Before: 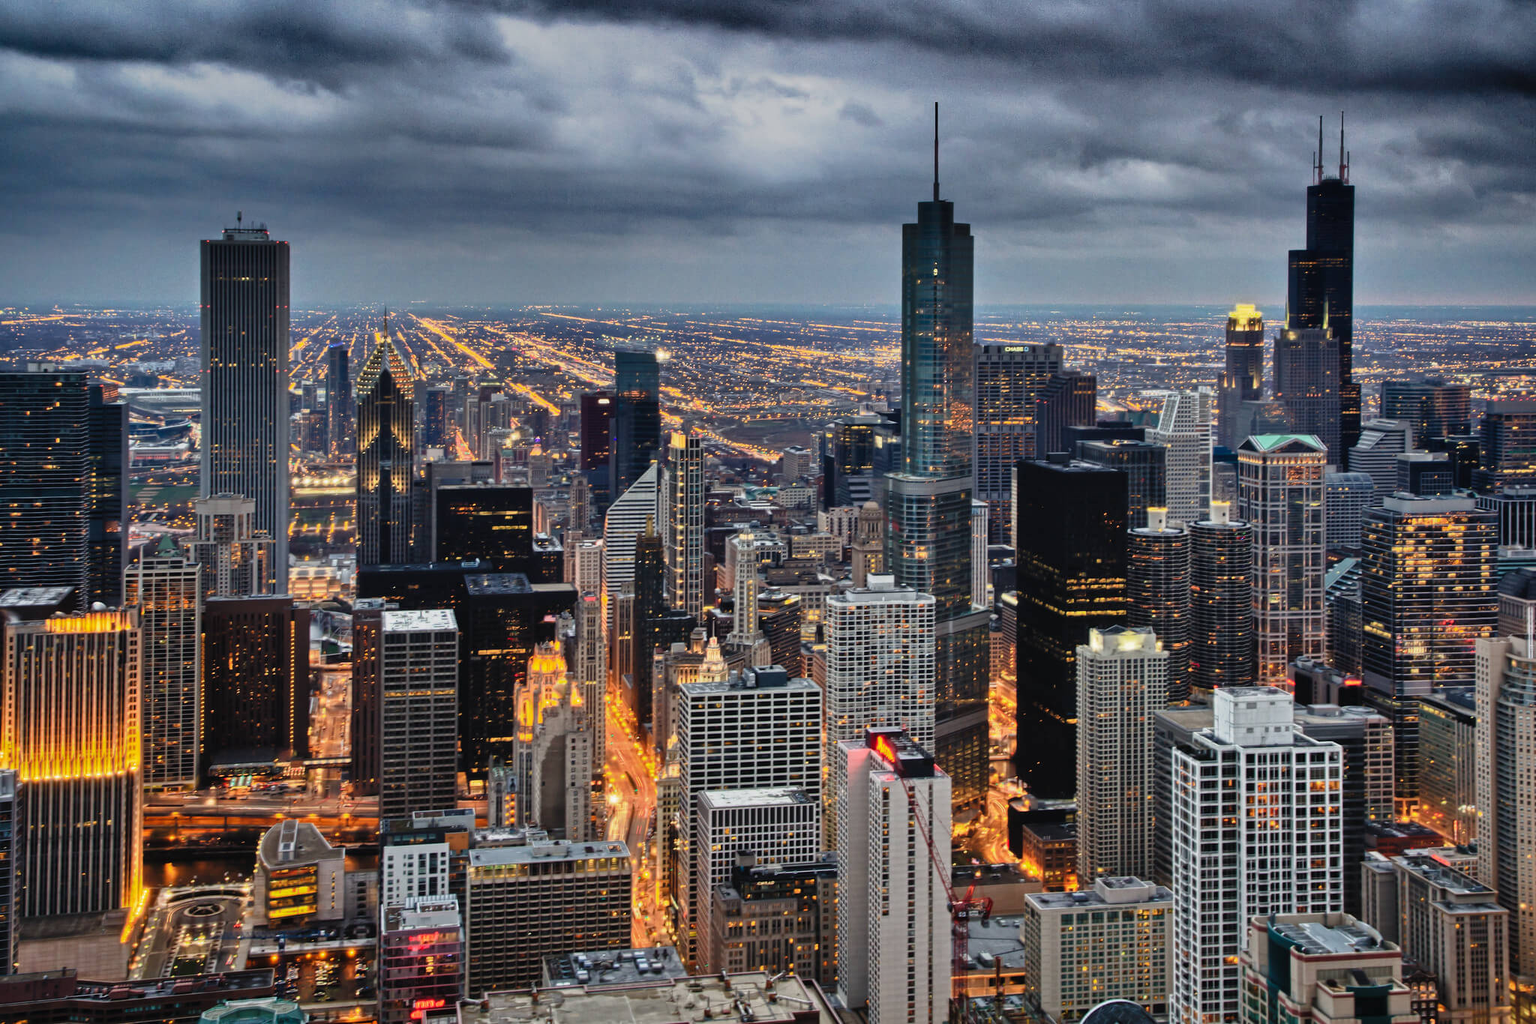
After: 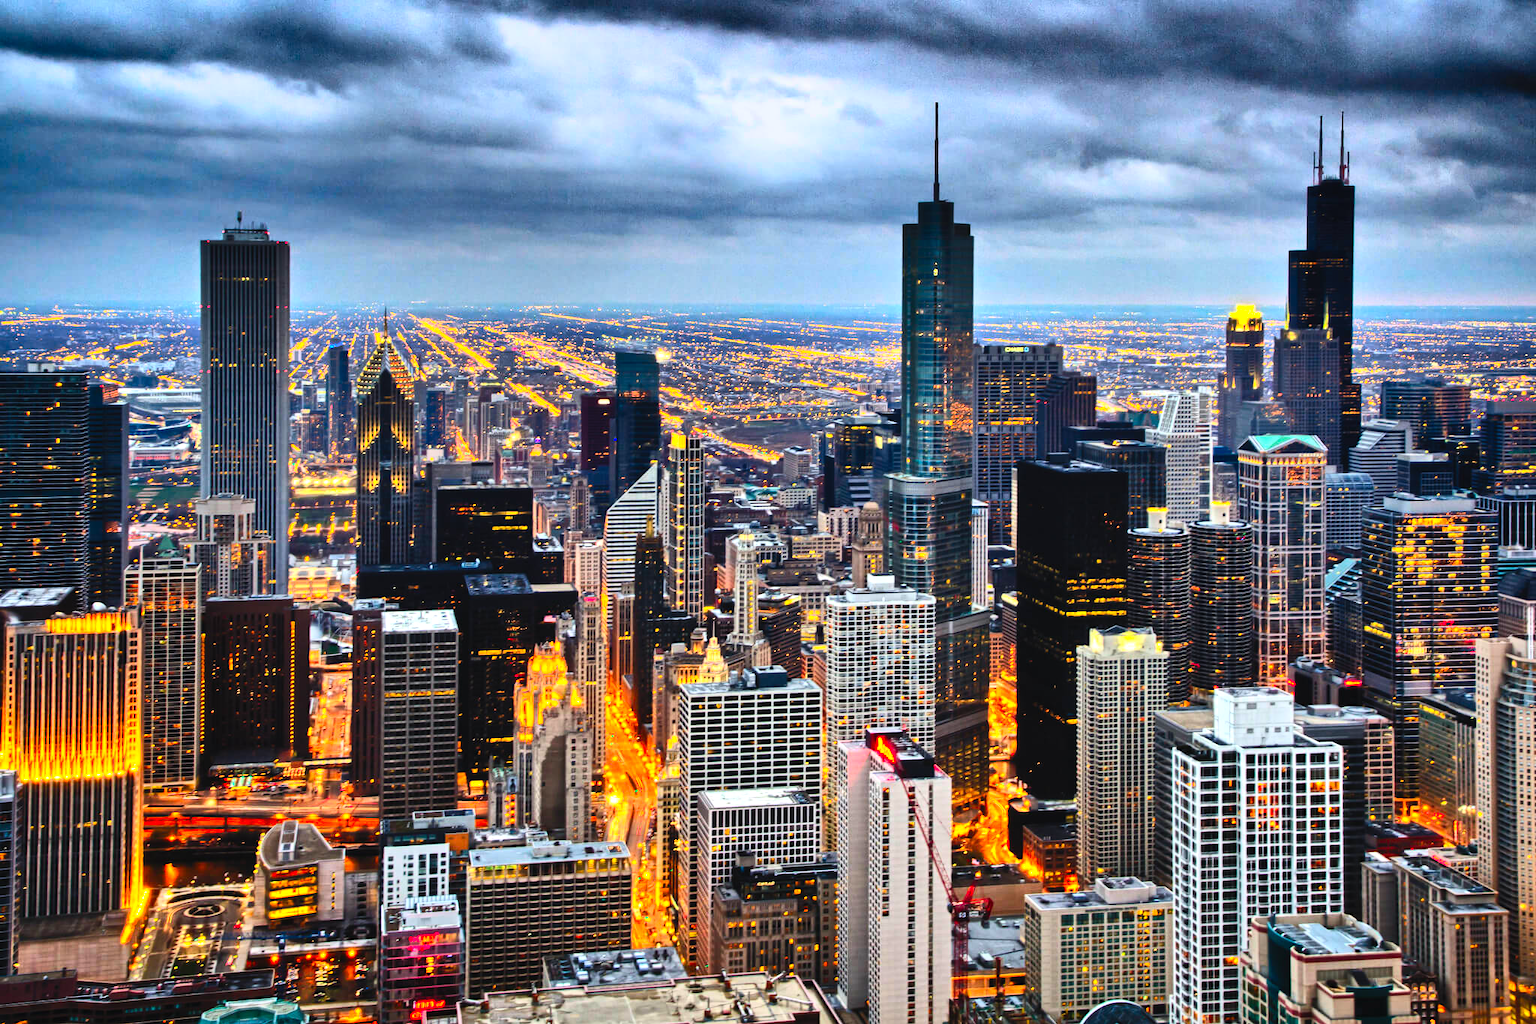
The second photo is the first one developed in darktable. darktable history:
tone equalizer: -8 EV -0.75 EV, -7 EV -0.7 EV, -6 EV -0.6 EV, -5 EV -0.4 EV, -3 EV 0.4 EV, -2 EV 0.6 EV, -1 EV 0.7 EV, +0 EV 0.75 EV, edges refinement/feathering 500, mask exposure compensation -1.57 EV, preserve details no
contrast brightness saturation: contrast 0.2, brightness 0.2, saturation 0.8
white balance: red 1, blue 1
